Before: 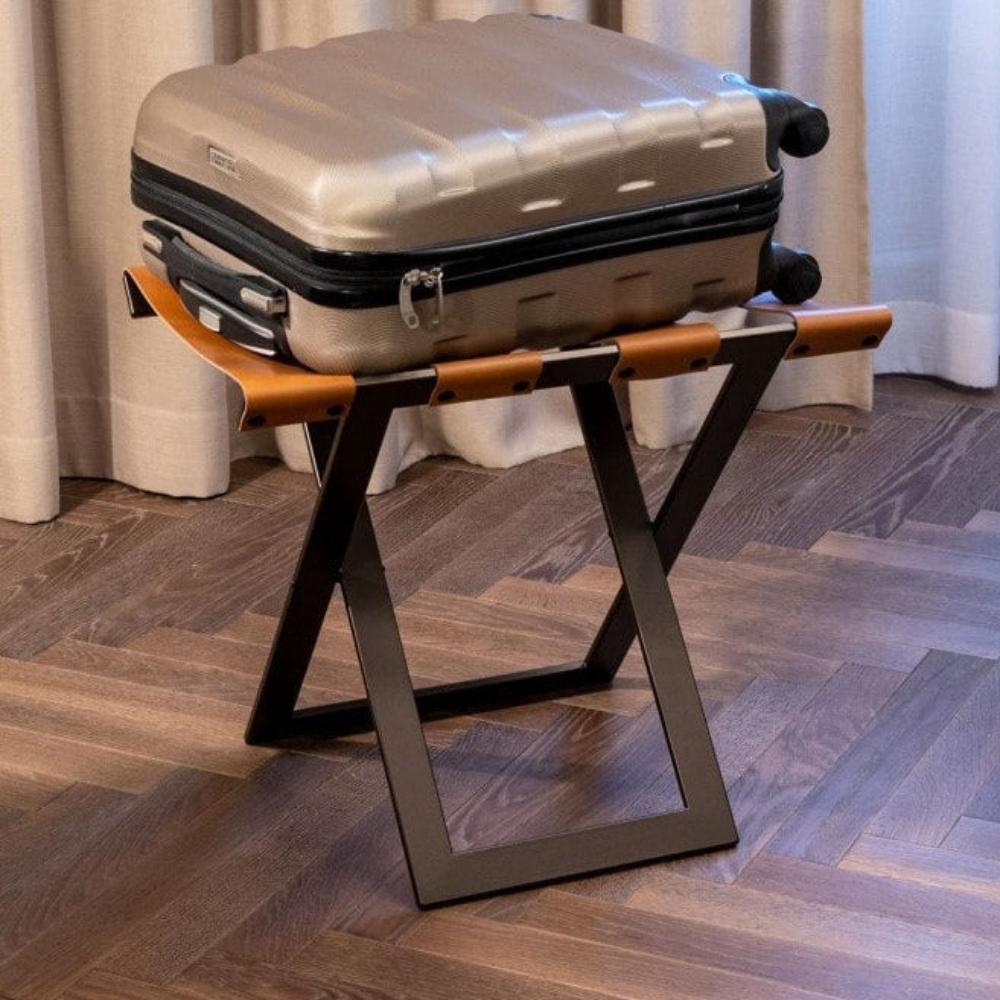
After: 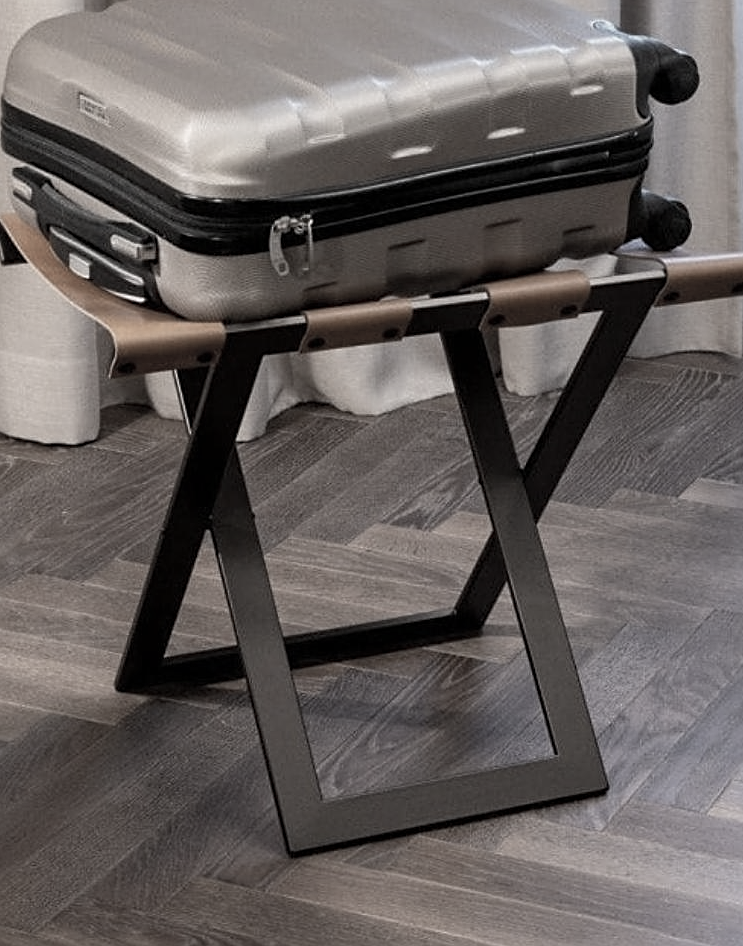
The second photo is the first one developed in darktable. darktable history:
sharpen: on, module defaults
crop and rotate: left 13.06%, top 5.367%, right 12.55%
color correction: highlights b* 0.049, saturation 0.24
